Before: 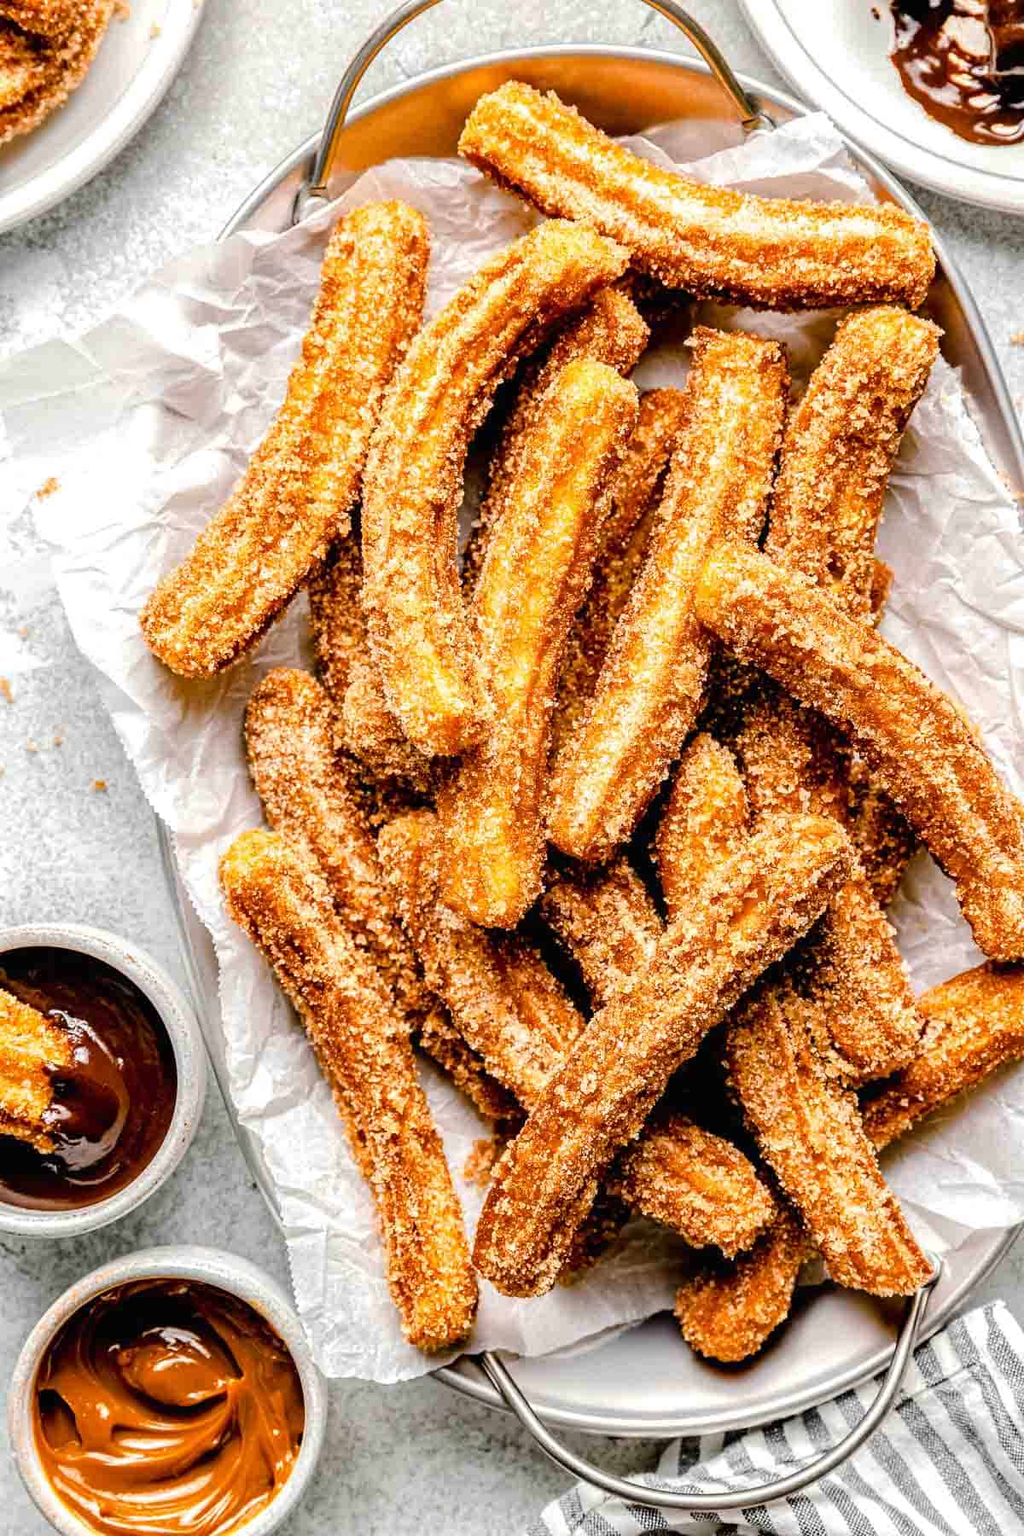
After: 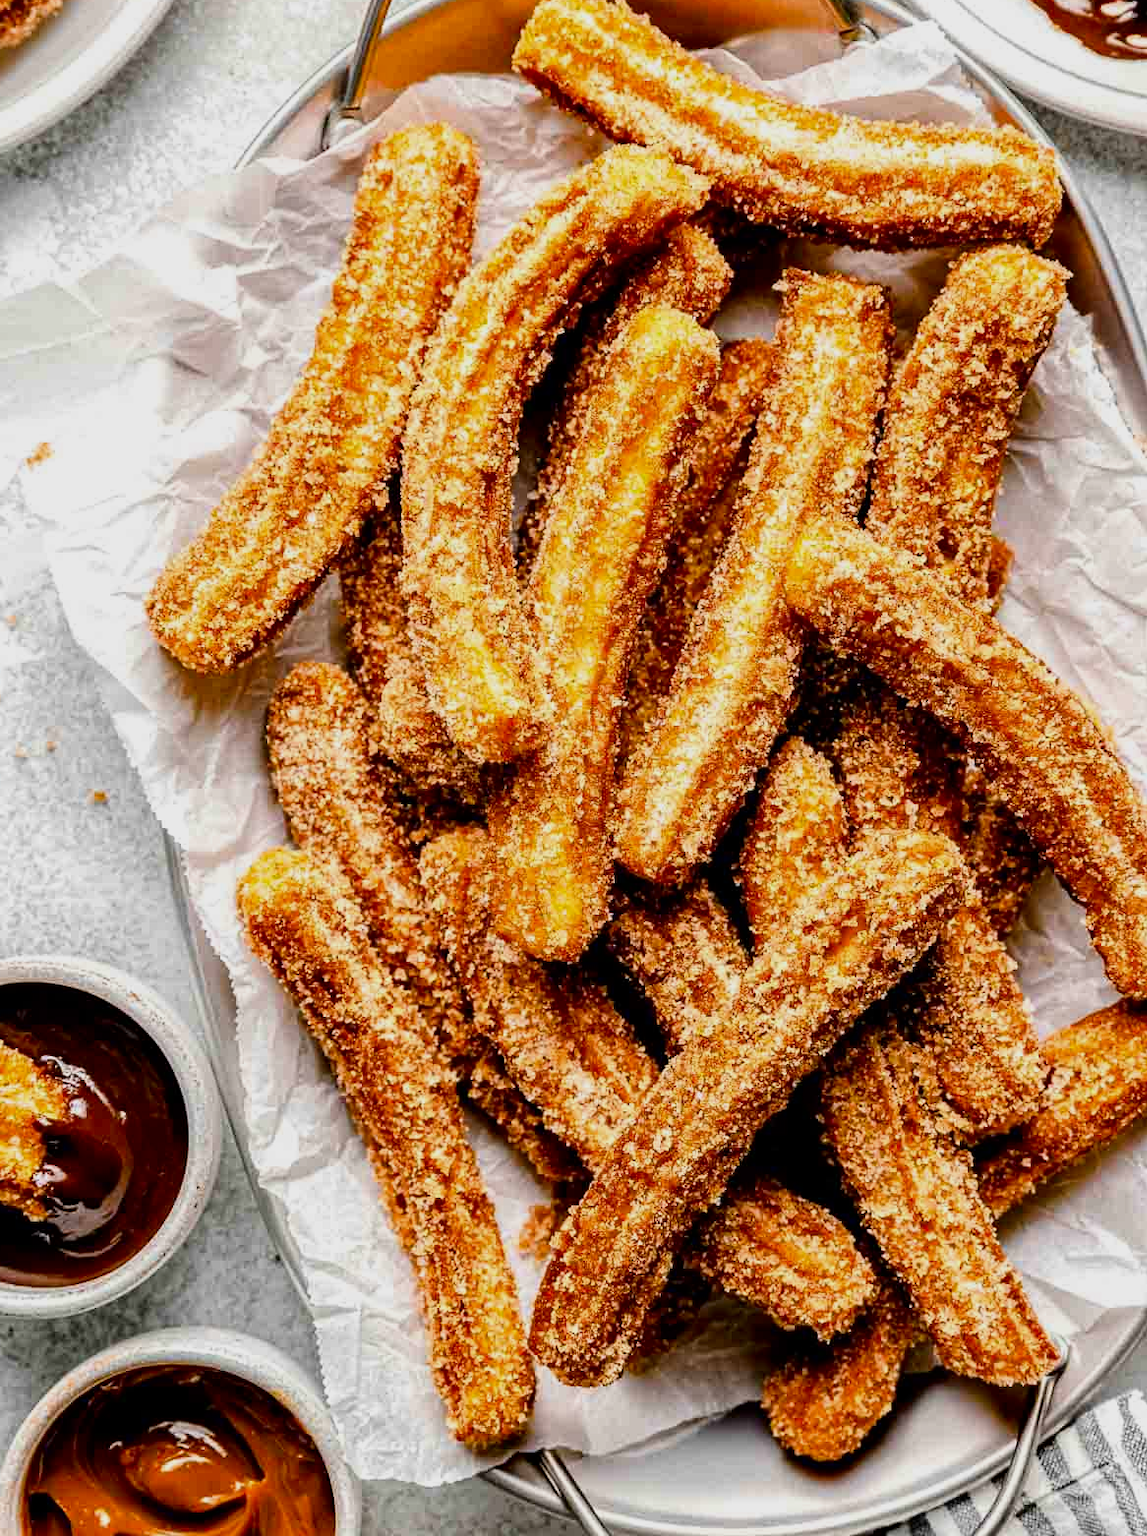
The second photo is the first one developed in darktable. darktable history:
crop: left 1.336%, top 6.152%, right 1.372%, bottom 7.04%
contrast brightness saturation: contrast 0.066, brightness -0.127, saturation 0.055
filmic rgb: black relative exposure -11.35 EV, white relative exposure 3.22 EV, hardness 6.81
